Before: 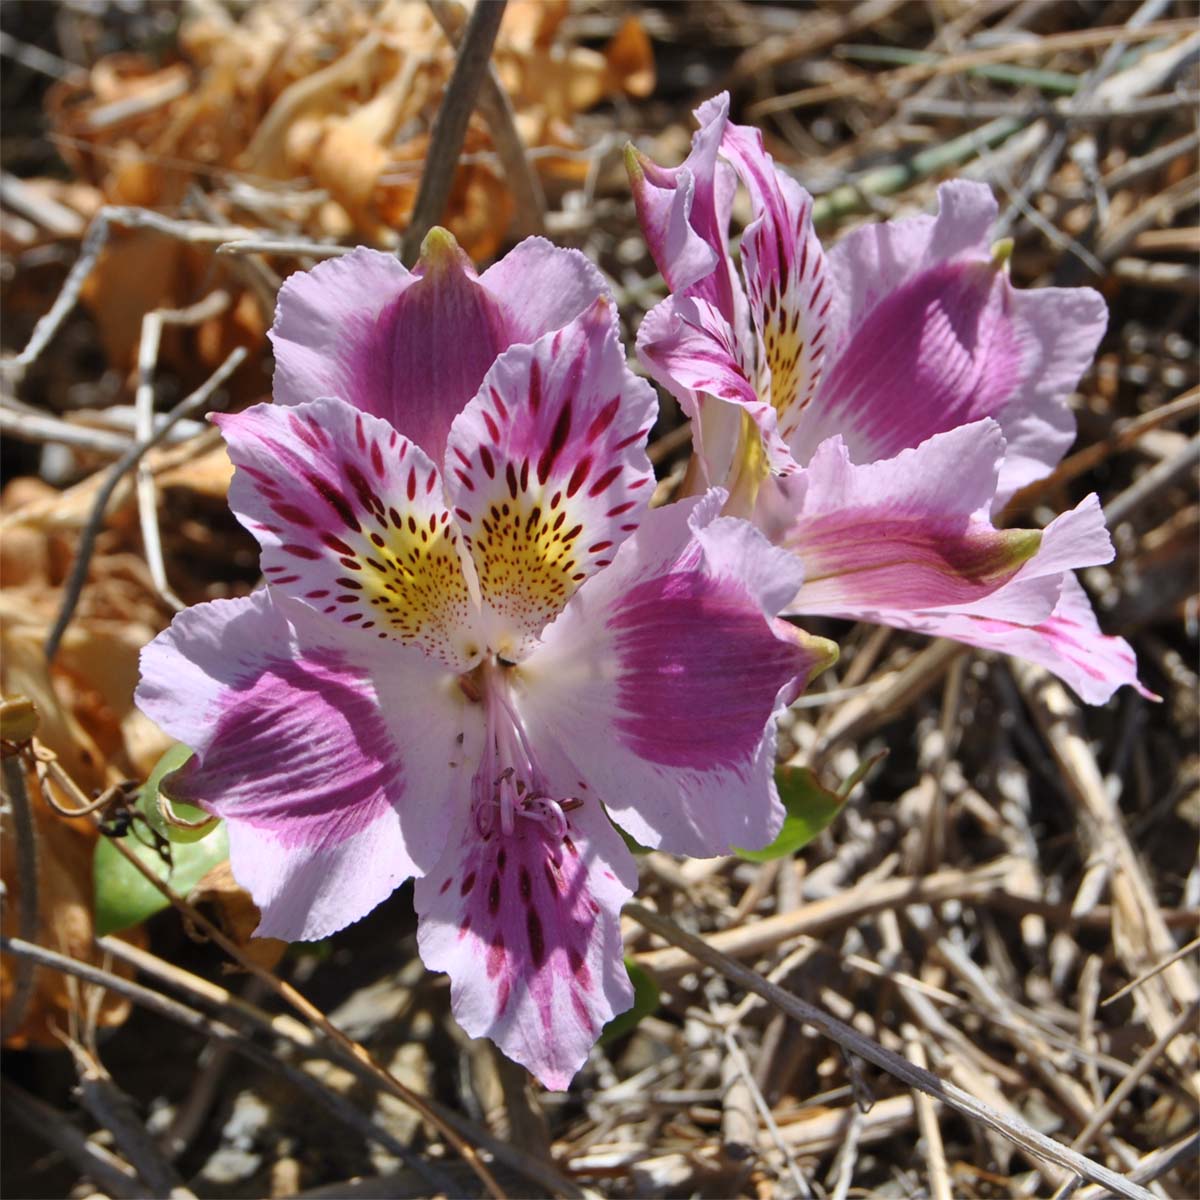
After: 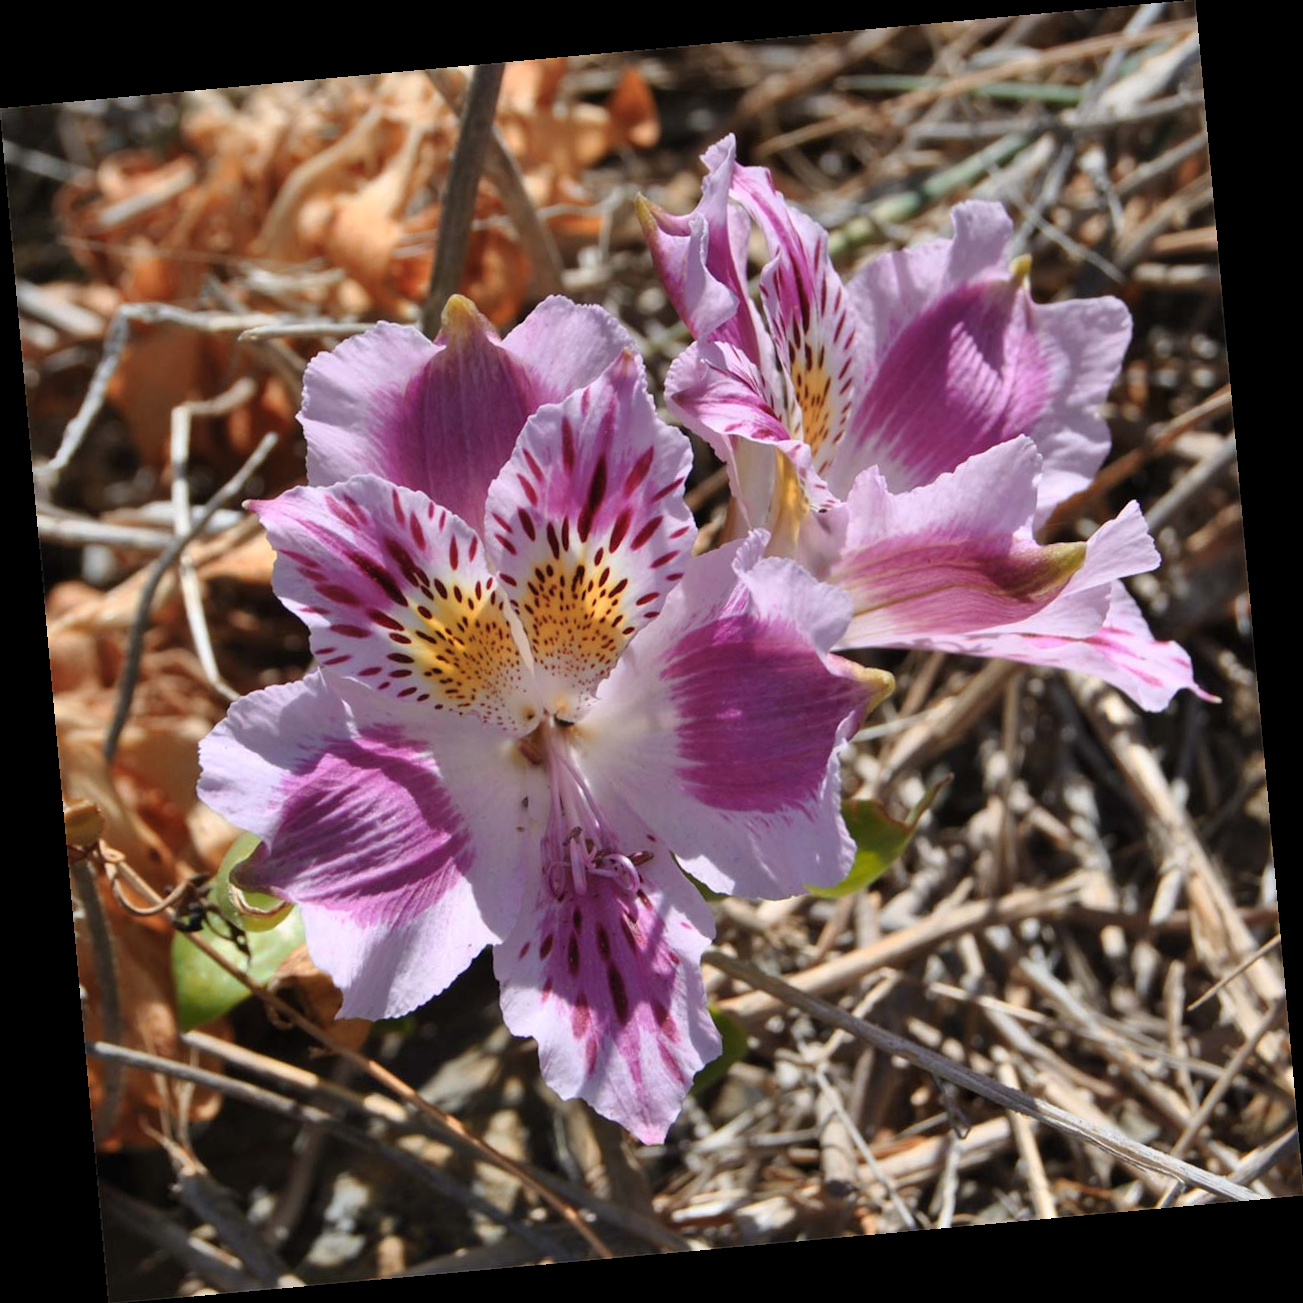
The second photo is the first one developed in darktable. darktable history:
rotate and perspective: rotation -5.2°, automatic cropping off
color zones: curves: ch1 [(0, 0.469) (0.072, 0.457) (0.243, 0.494) (0.429, 0.5) (0.571, 0.5) (0.714, 0.5) (0.857, 0.5) (1, 0.469)]; ch2 [(0, 0.499) (0.143, 0.467) (0.242, 0.436) (0.429, 0.493) (0.571, 0.5) (0.714, 0.5) (0.857, 0.5) (1, 0.499)]
